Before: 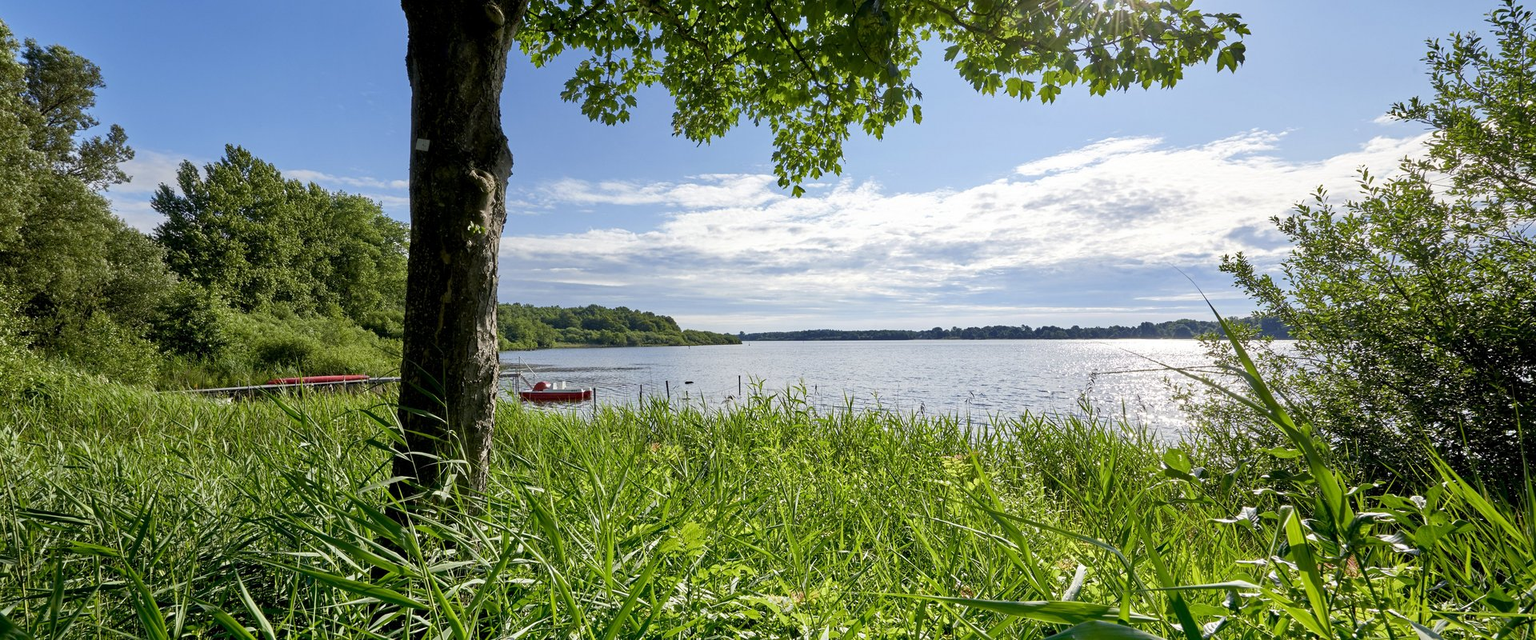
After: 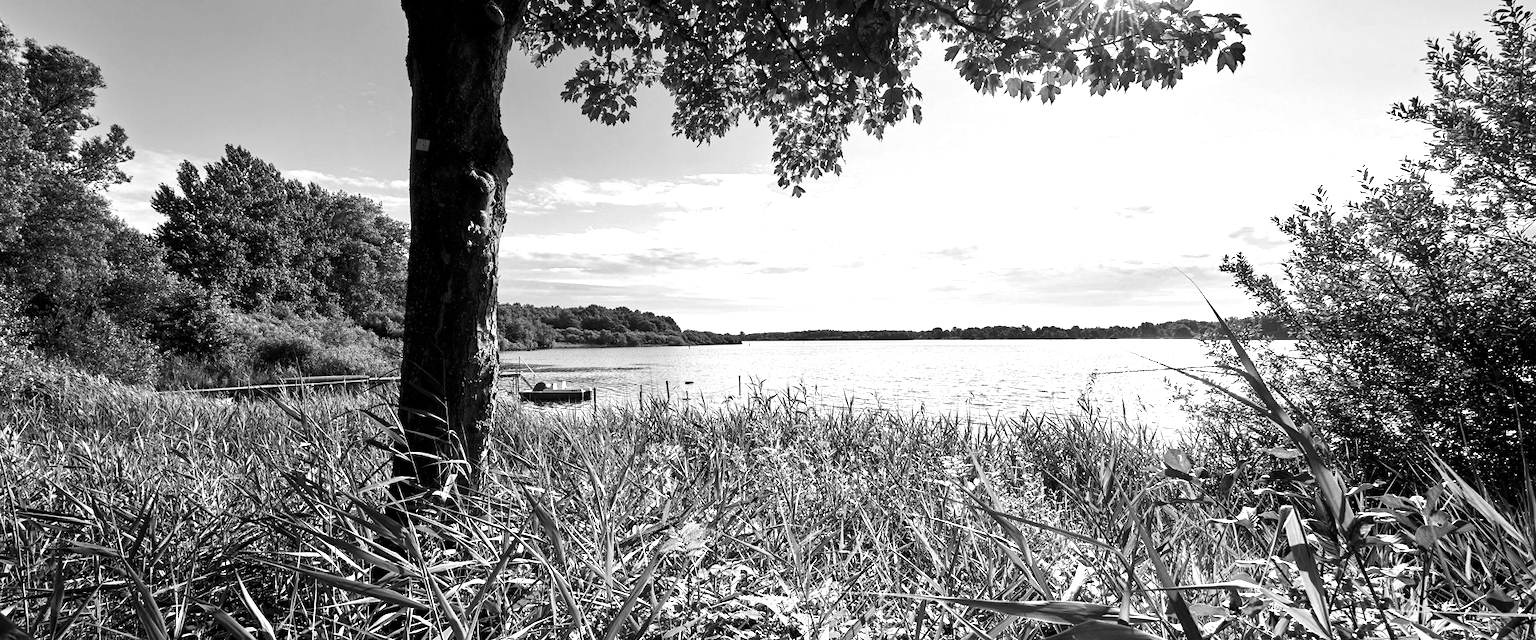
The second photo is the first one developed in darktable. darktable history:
tone equalizer: -8 EV -1.08 EV, -7 EV -1.01 EV, -6 EV -0.867 EV, -5 EV -0.578 EV, -3 EV 0.578 EV, -2 EV 0.867 EV, -1 EV 1.01 EV, +0 EV 1.08 EV, edges refinement/feathering 500, mask exposure compensation -1.57 EV, preserve details no
exposure: exposure 0.02 EV, compensate highlight preservation false
monochrome: a 32, b 64, size 2.3
